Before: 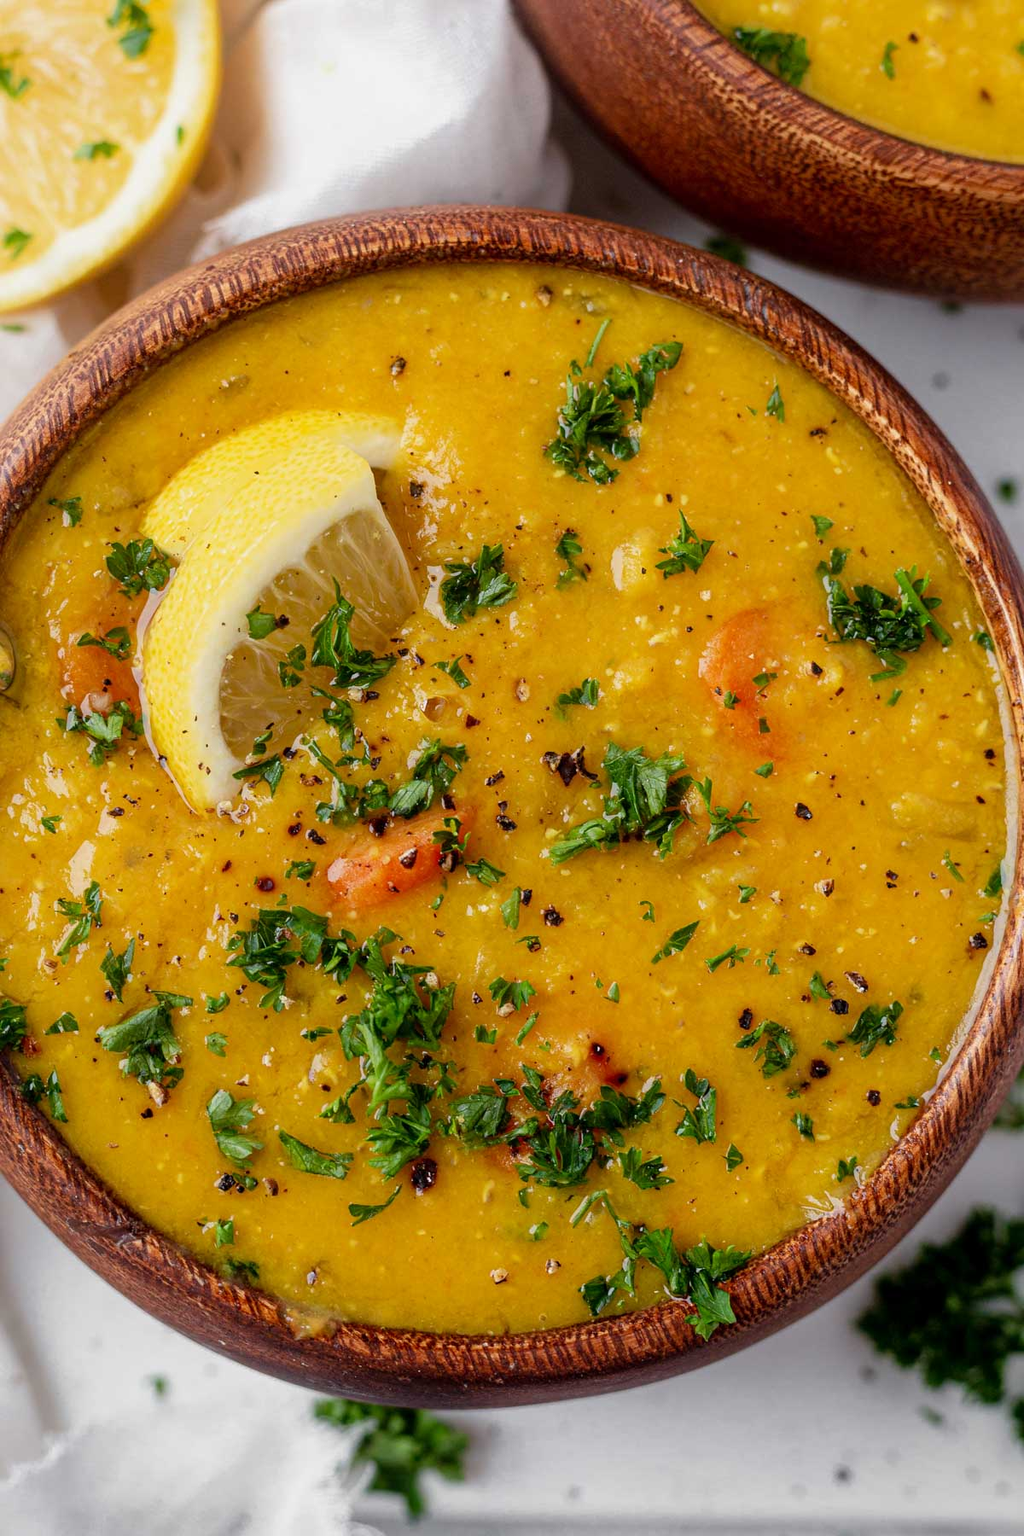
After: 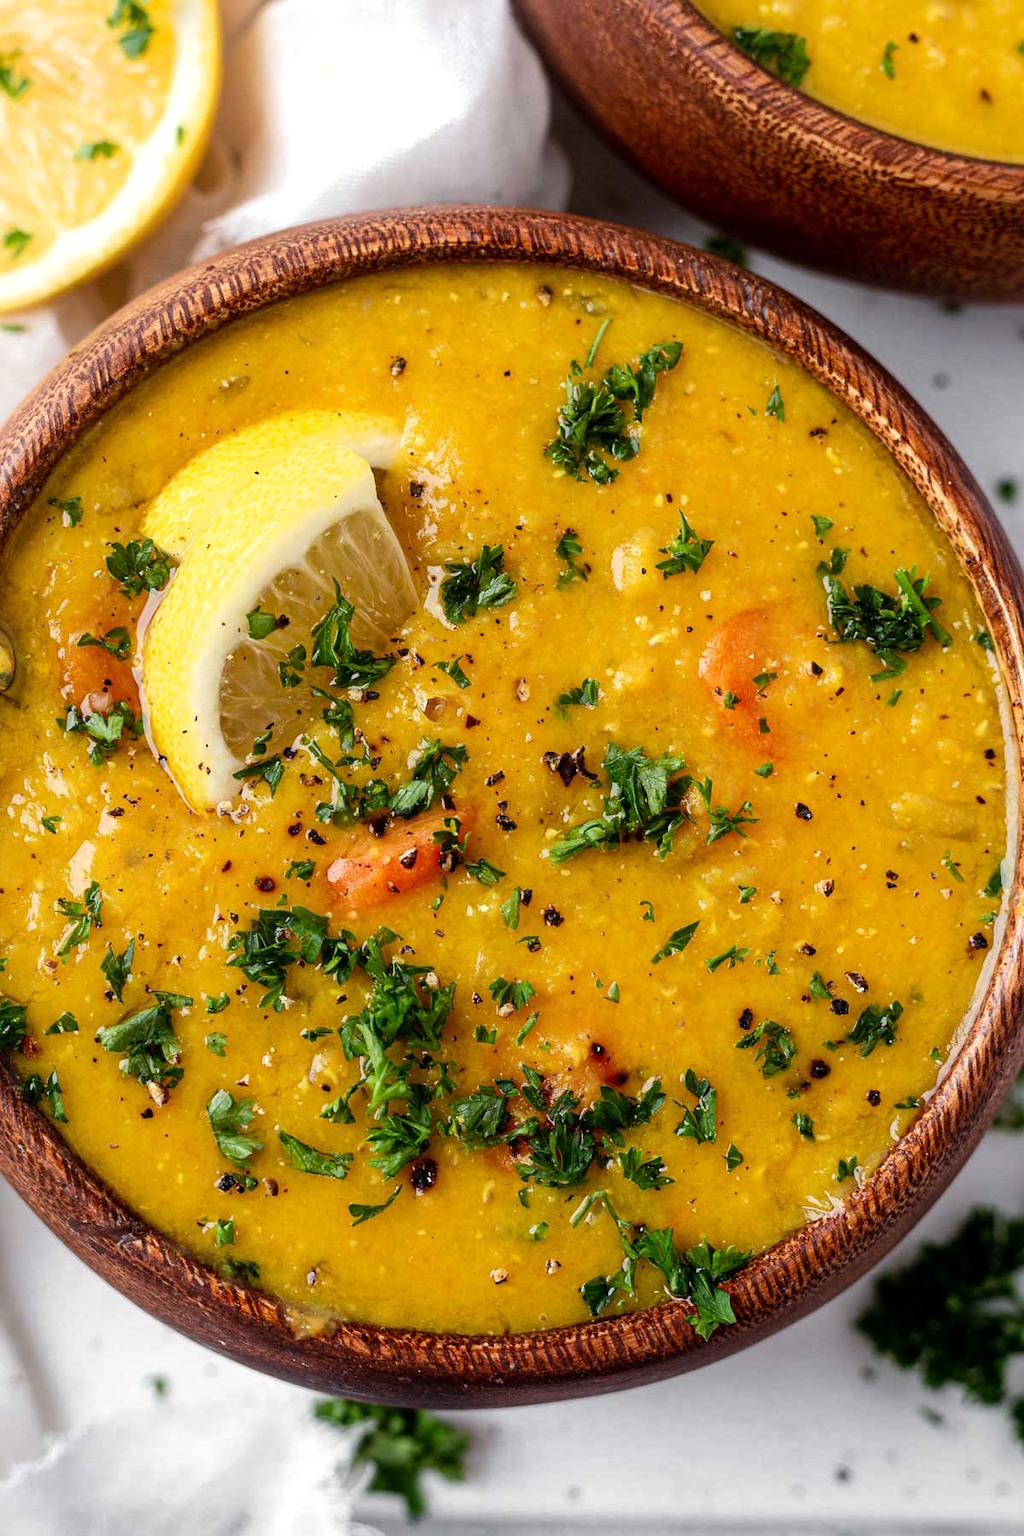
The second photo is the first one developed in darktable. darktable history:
exposure: exposure -0.048 EV, compensate highlight preservation false
tone equalizer: -8 EV -0.417 EV, -7 EV -0.389 EV, -6 EV -0.333 EV, -5 EV -0.222 EV, -3 EV 0.222 EV, -2 EV 0.333 EV, -1 EV 0.389 EV, +0 EV 0.417 EV, edges refinement/feathering 500, mask exposure compensation -1.57 EV, preserve details no
